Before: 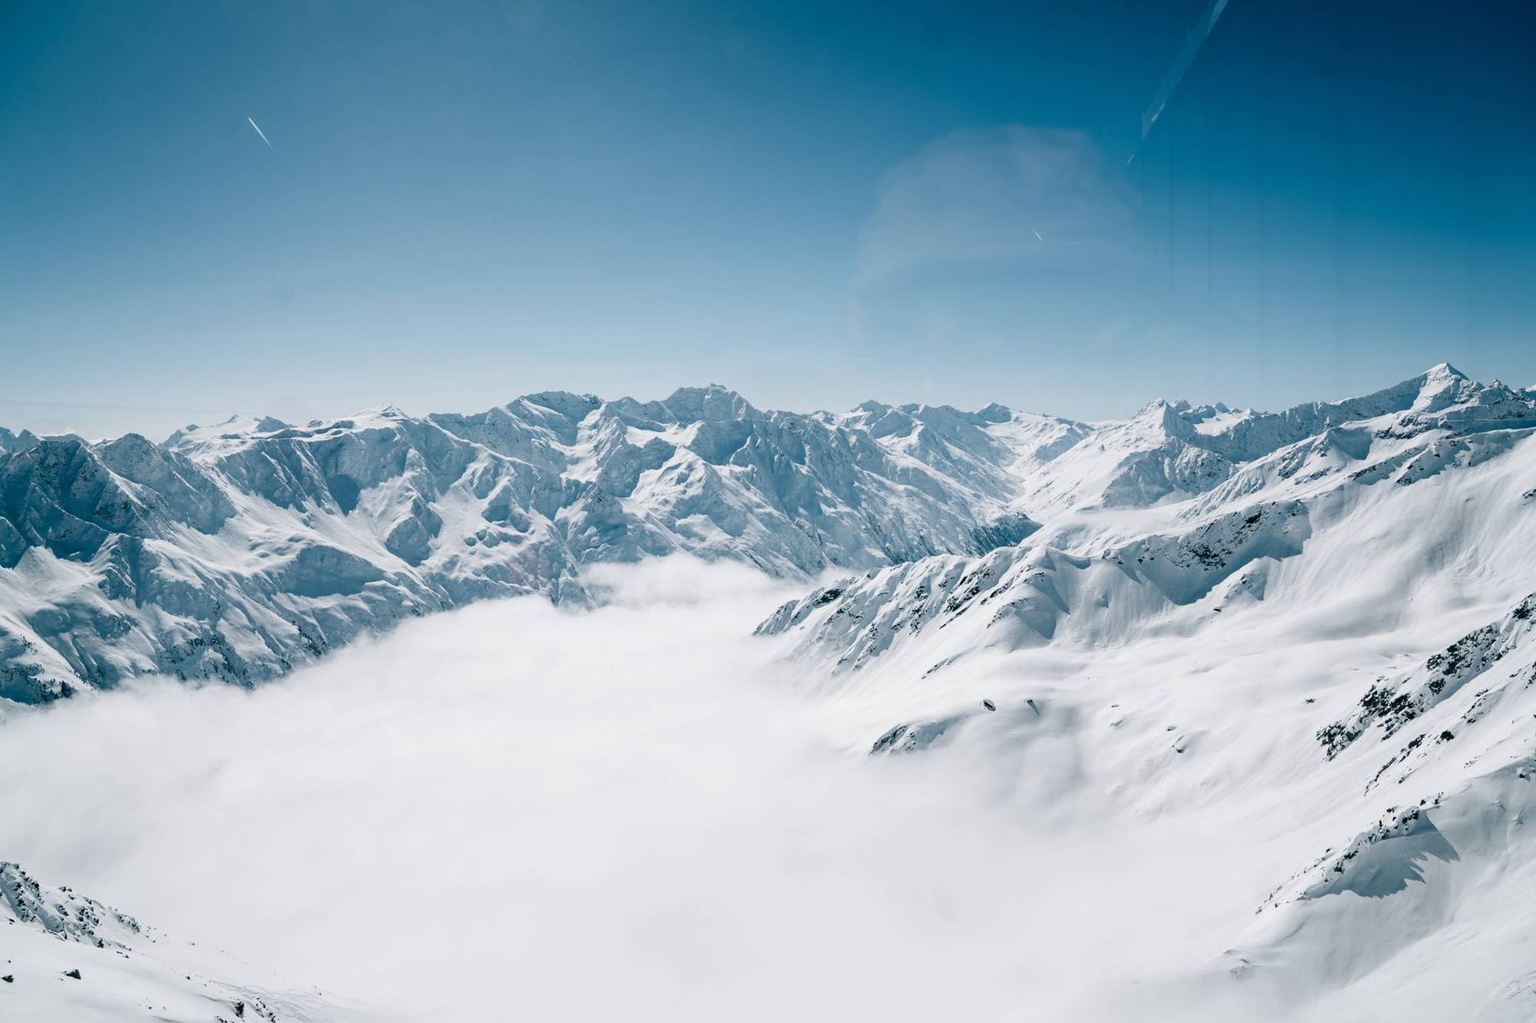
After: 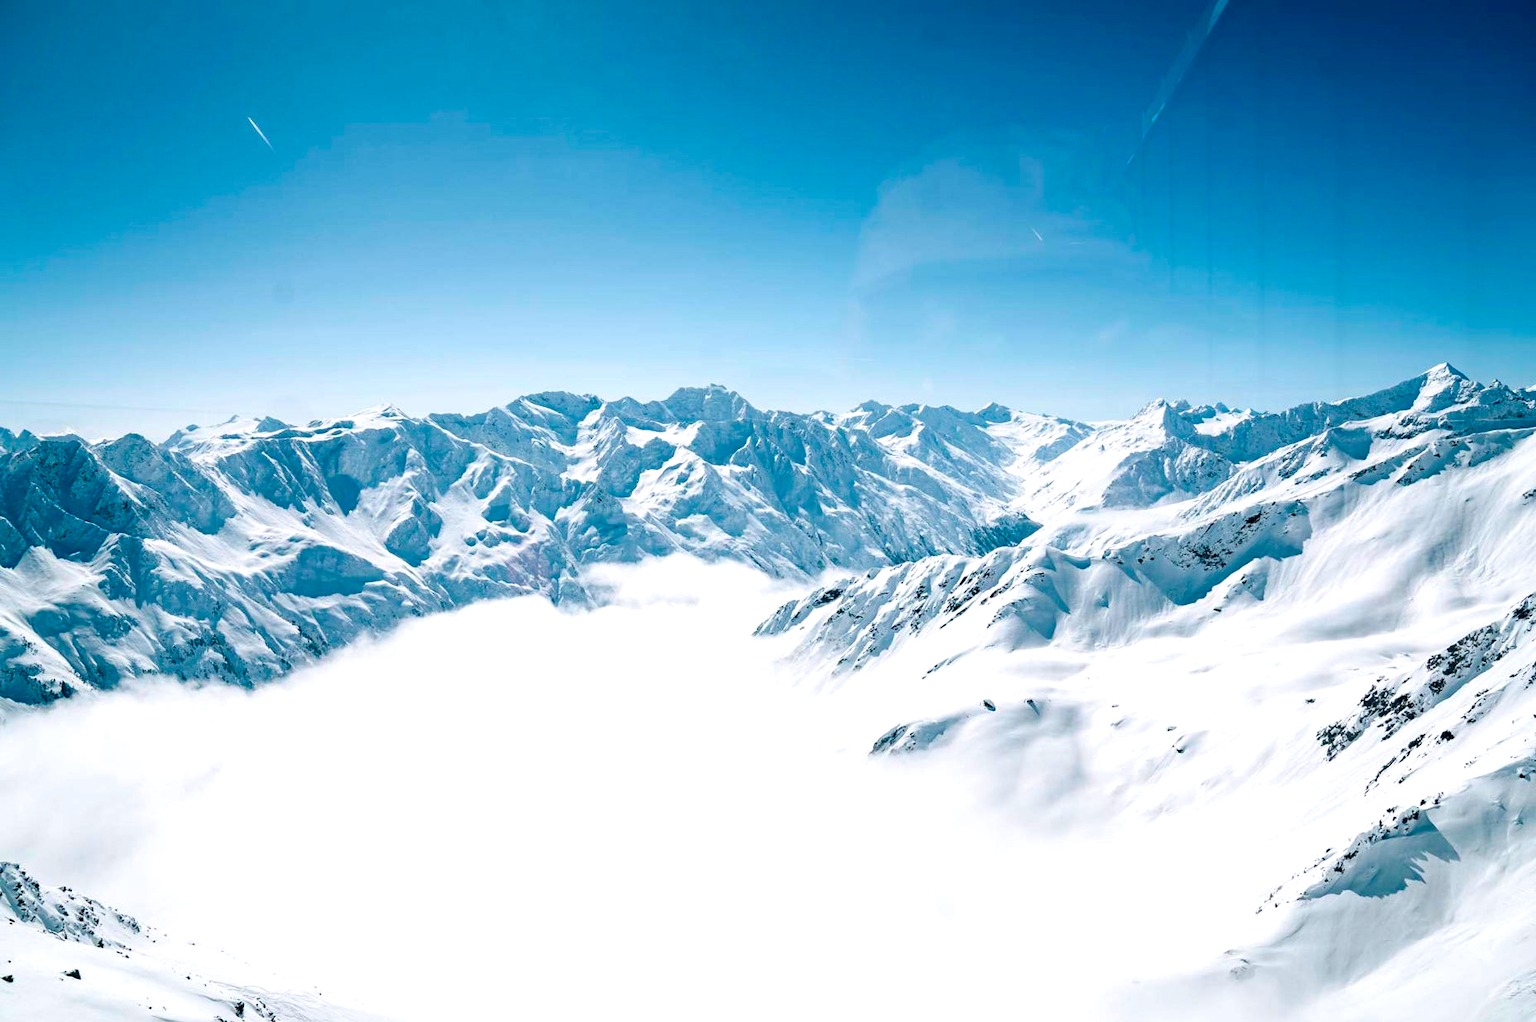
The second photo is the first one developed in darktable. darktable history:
exposure: black level correction 0, exposure 0.5 EV, compensate exposure bias true, compensate highlight preservation false
haze removal: compatibility mode true, adaptive false
velvia: strength 32%, mid-tones bias 0.2
